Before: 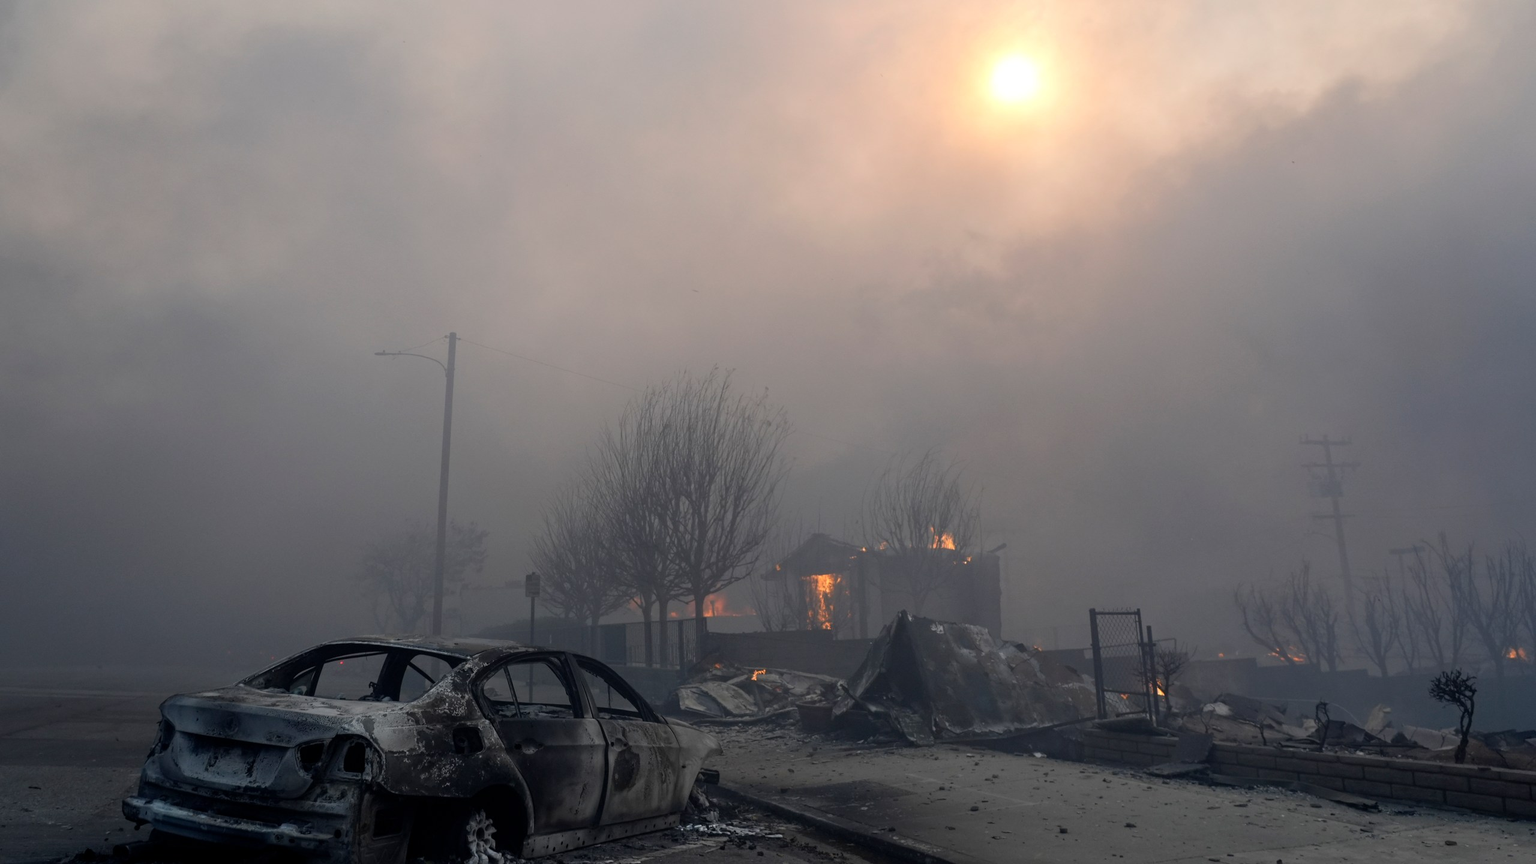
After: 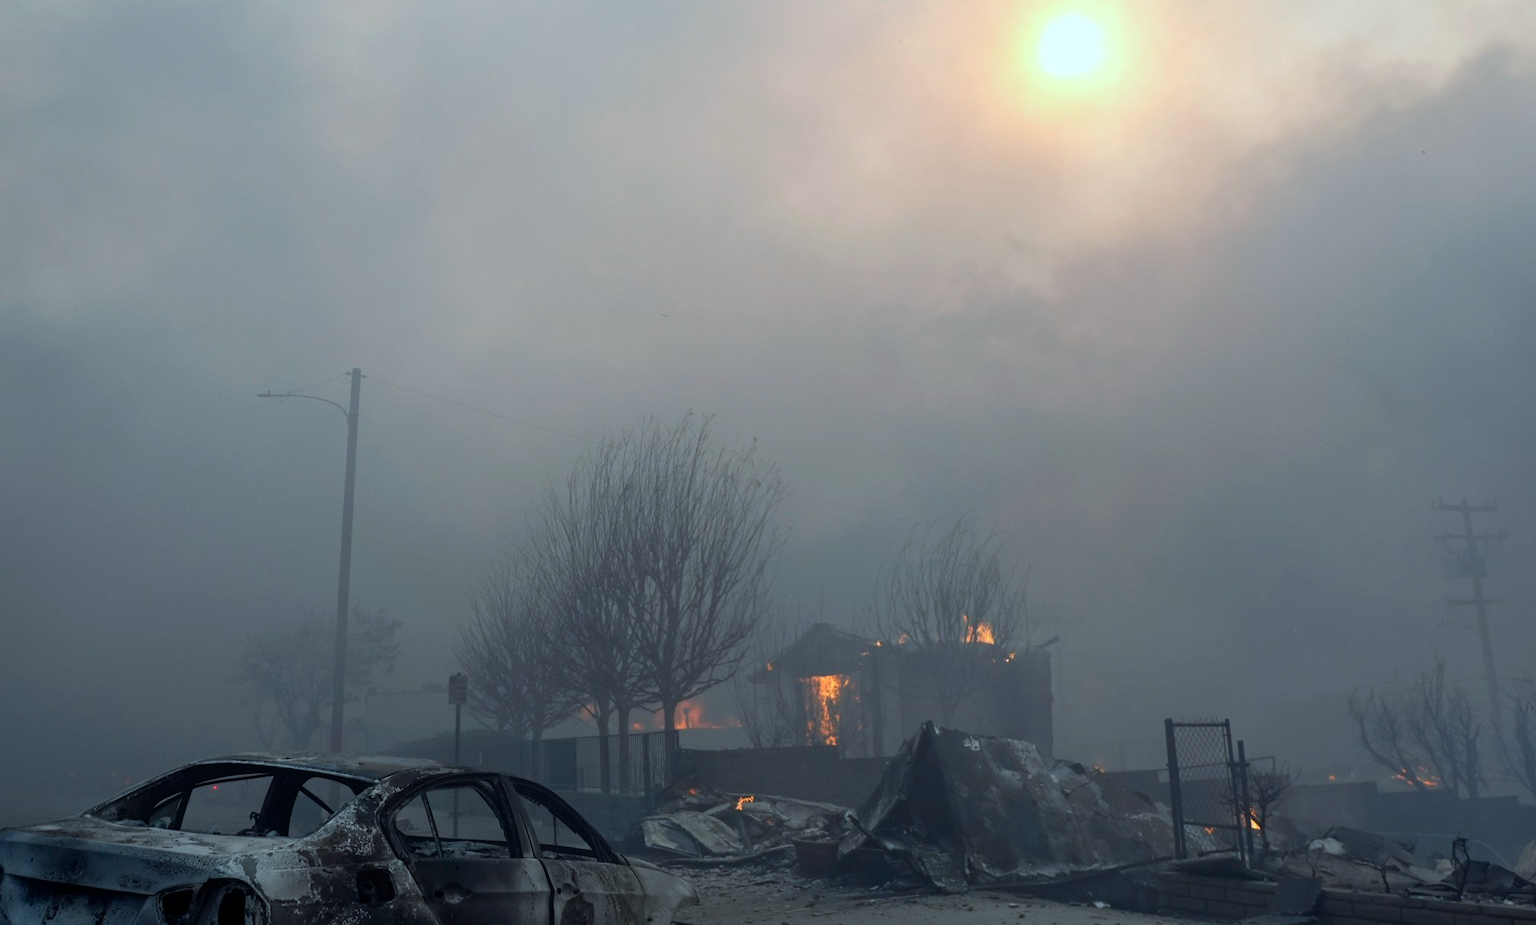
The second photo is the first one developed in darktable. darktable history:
color correction: highlights a* -10.1, highlights b* -10.51
crop: left 11.215%, top 4.96%, right 9.555%, bottom 10.572%
contrast brightness saturation: contrast 0.041, saturation 0.161
